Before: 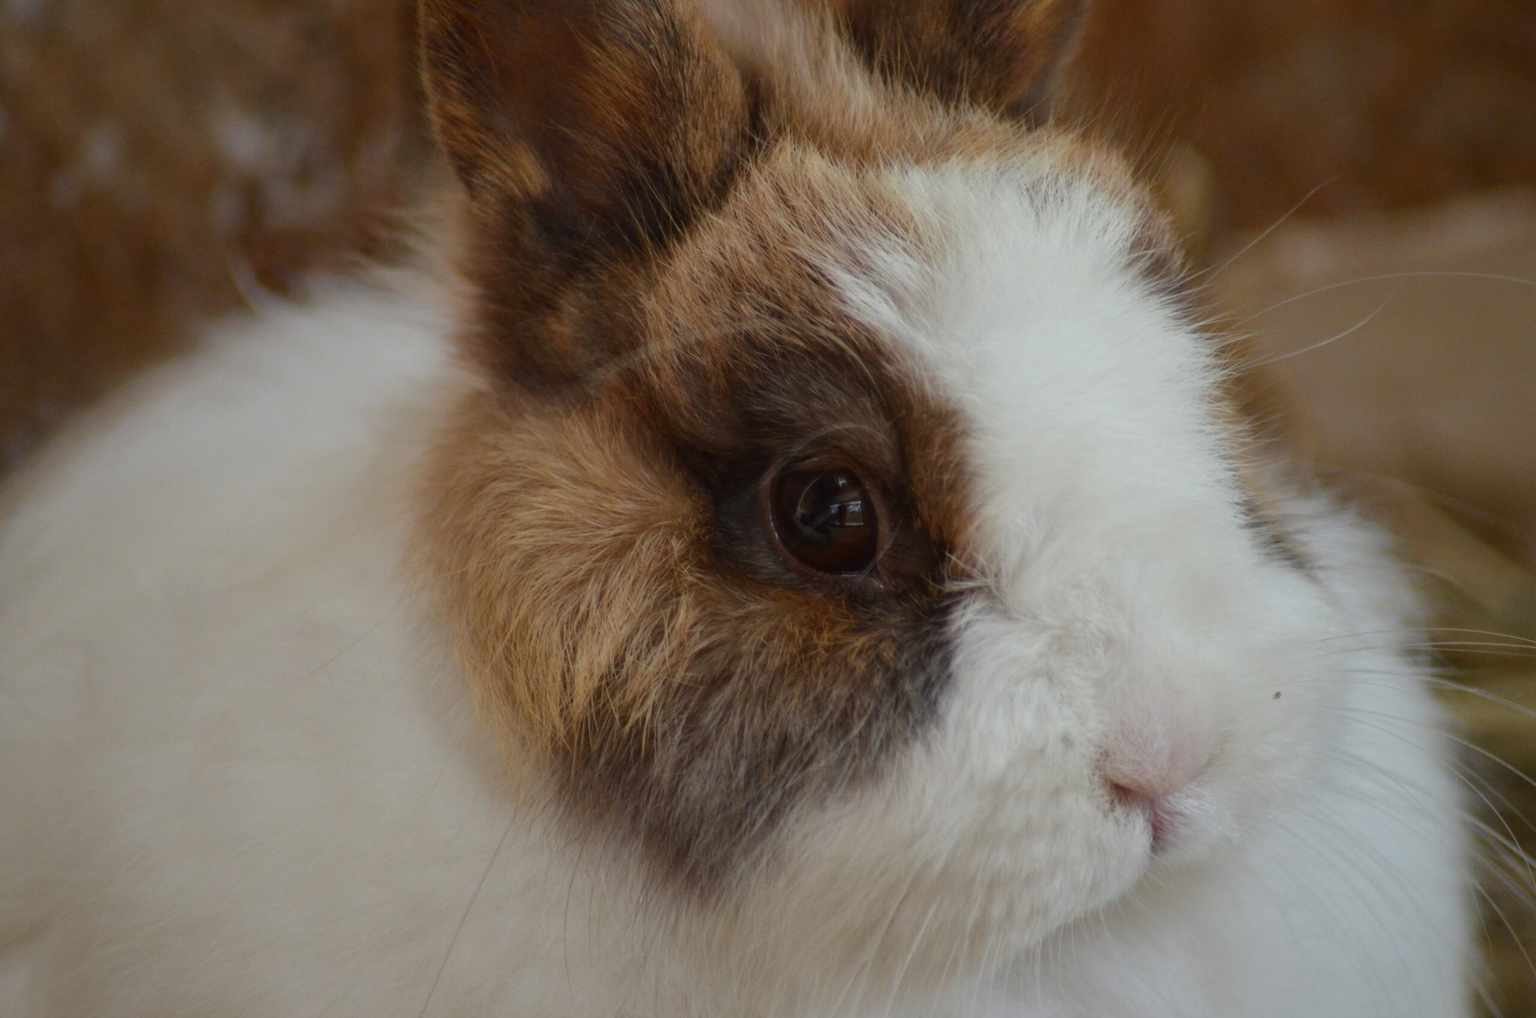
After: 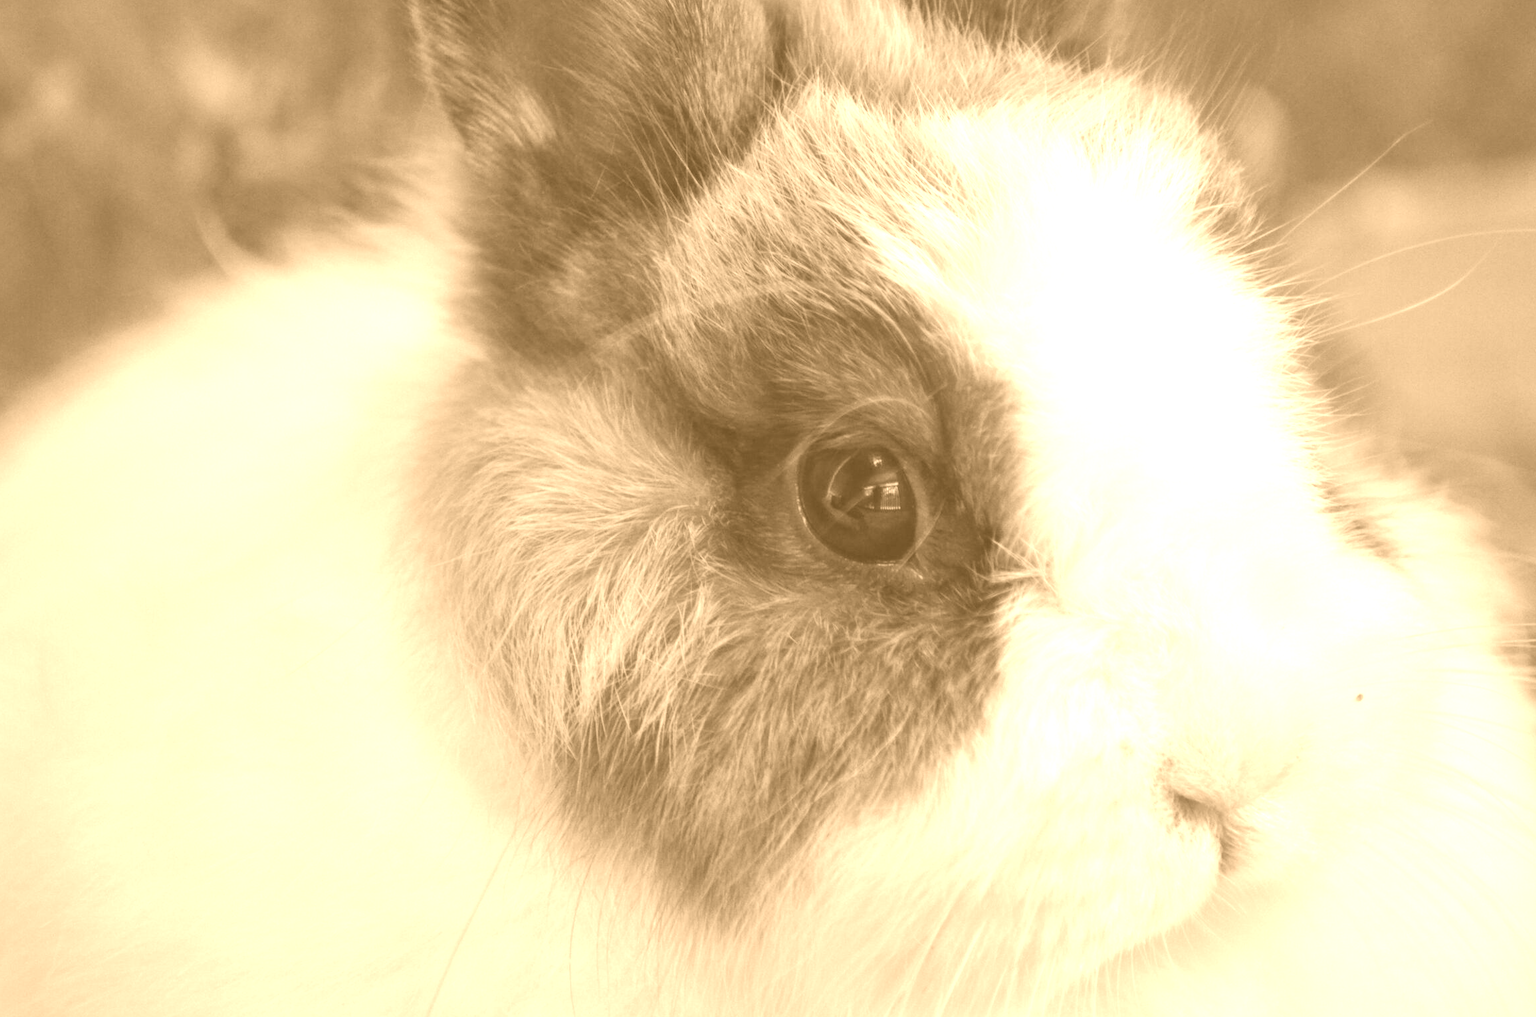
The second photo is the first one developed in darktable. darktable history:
shadows and highlights: shadows 37.27, highlights -28.18, soften with gaussian
crop: left 3.305%, top 6.436%, right 6.389%, bottom 3.258%
colorize: hue 28.8°, source mix 100%
color correction: highlights a* 11.96, highlights b* 11.58
exposure: black level correction 0, exposure 1 EV, compensate exposure bias true, compensate highlight preservation false
color balance: input saturation 134.34%, contrast -10.04%, contrast fulcrum 19.67%, output saturation 133.51%
